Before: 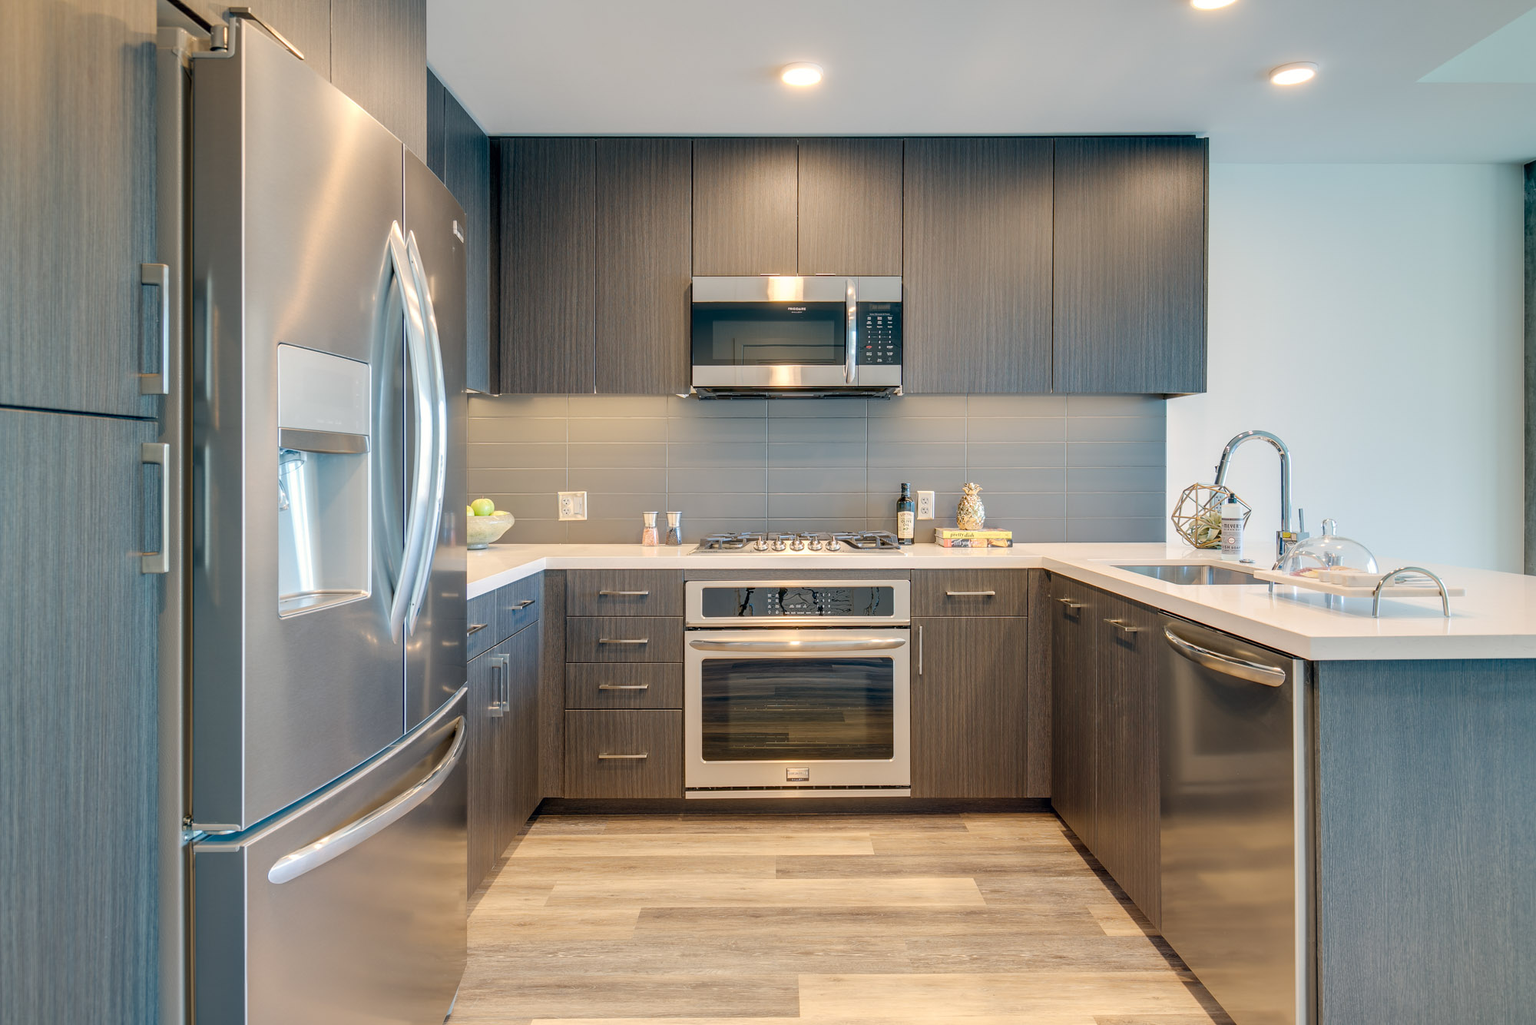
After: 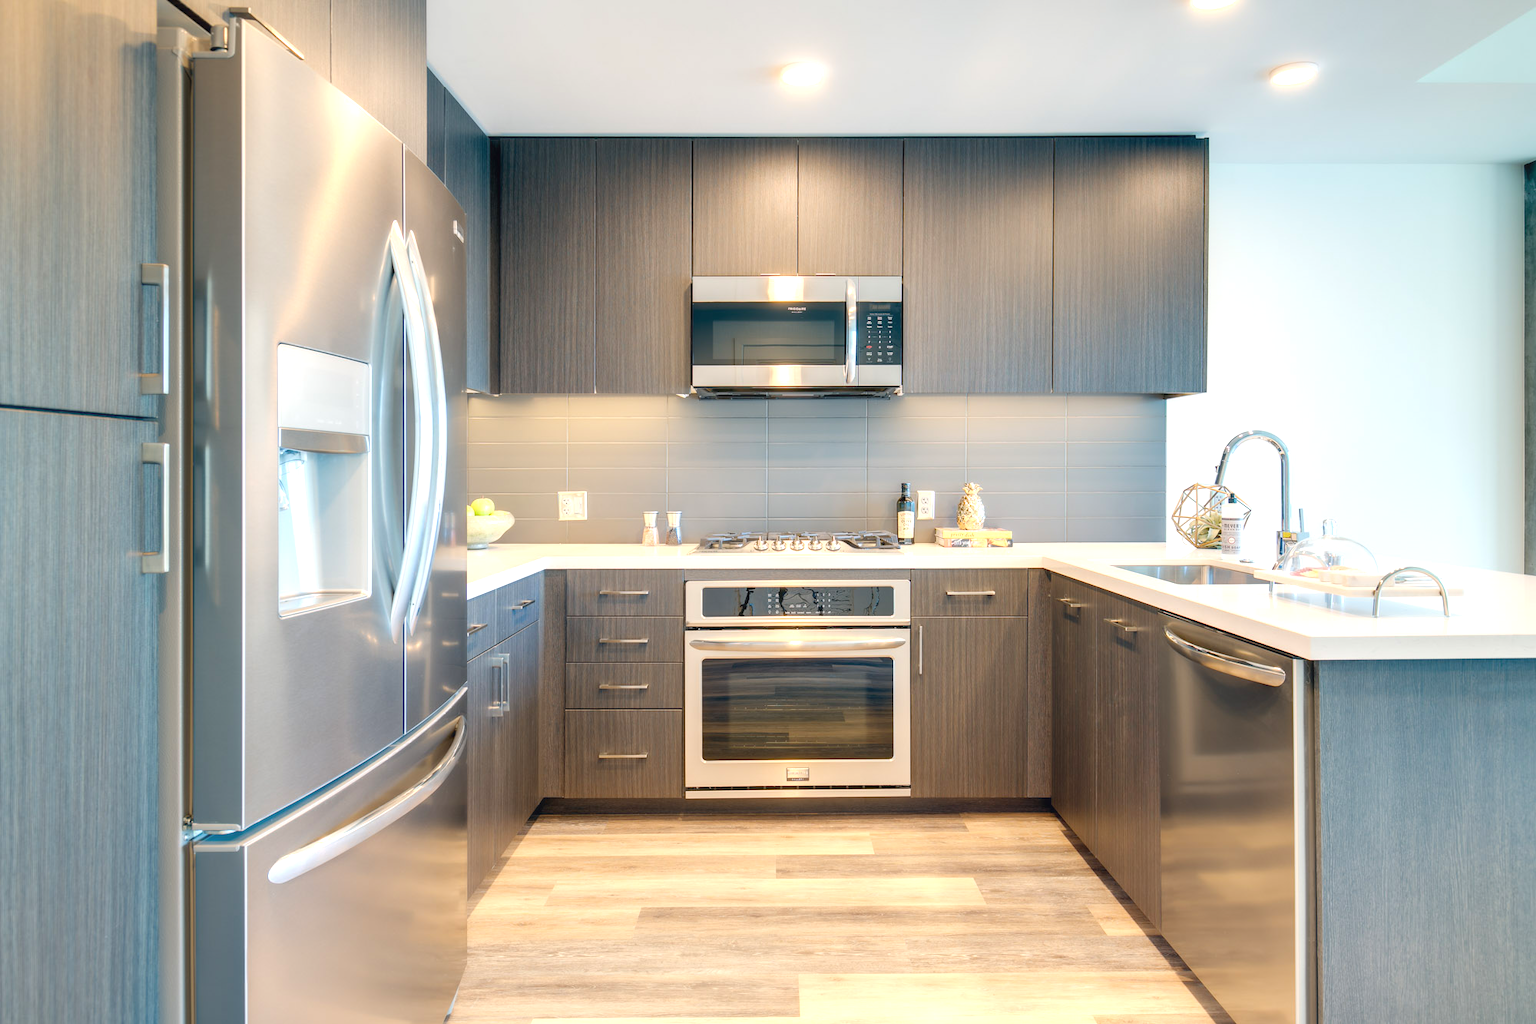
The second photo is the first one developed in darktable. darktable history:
exposure: black level correction 0, exposure 0.7 EV, compensate exposure bias true, compensate highlight preservation false
contrast equalizer: octaves 7, y [[0.502, 0.505, 0.512, 0.529, 0.564, 0.588], [0.5 ×6], [0.502, 0.505, 0.512, 0.529, 0.564, 0.588], [0, 0.001, 0.001, 0.004, 0.008, 0.011], [0, 0.001, 0.001, 0.004, 0.008, 0.011]], mix -1
